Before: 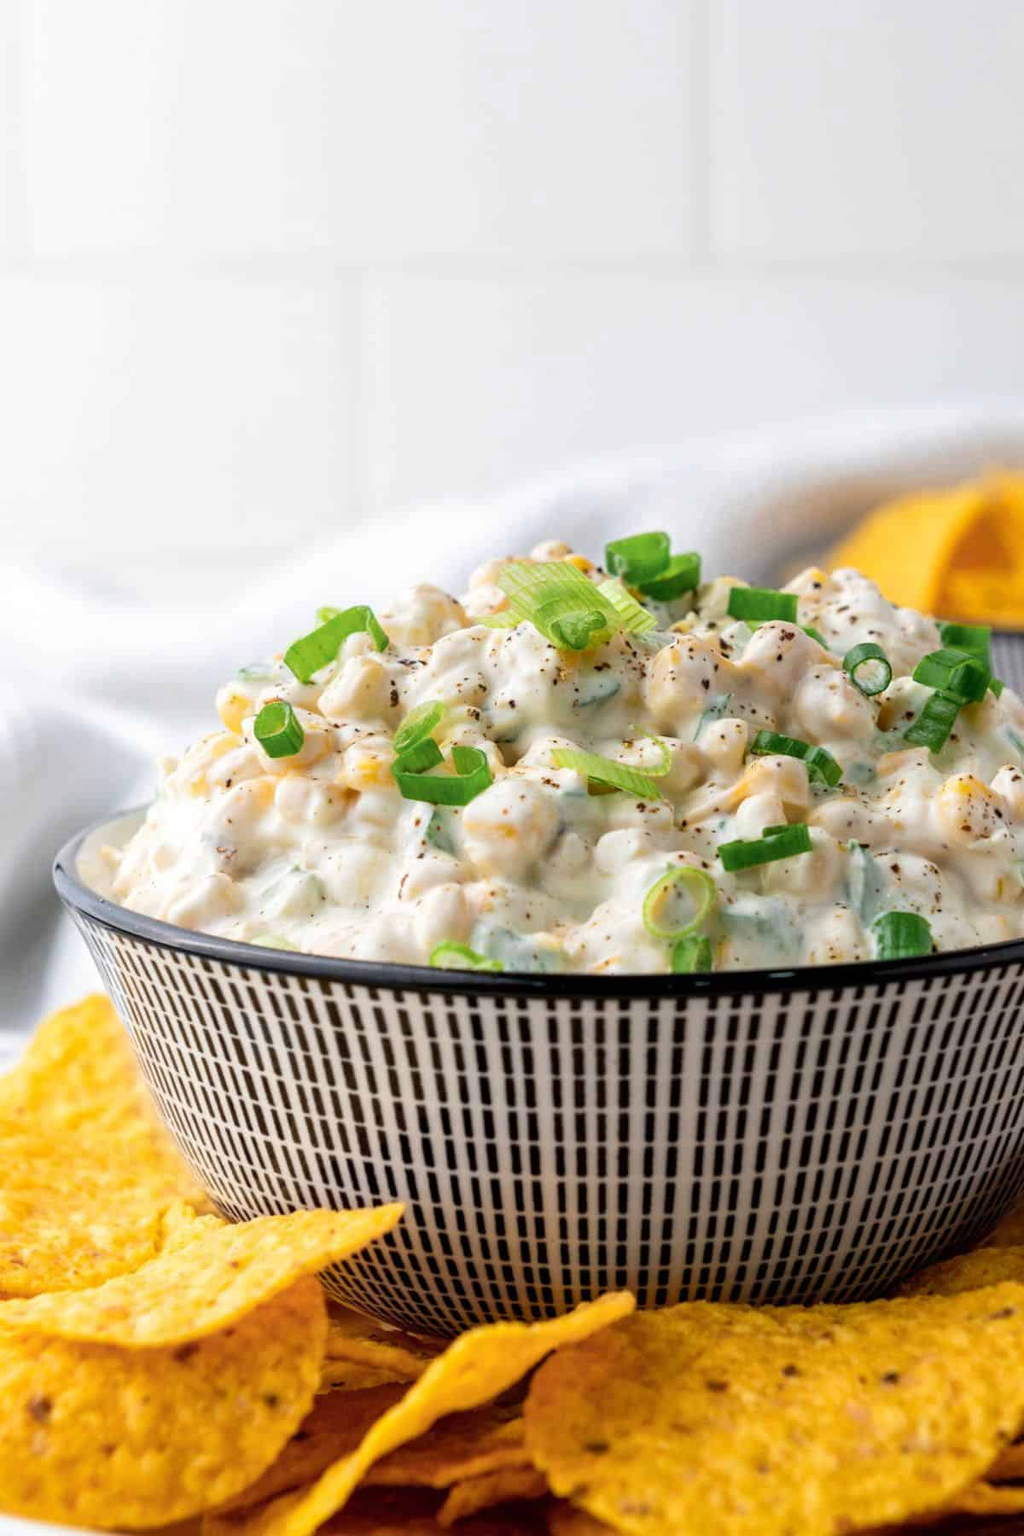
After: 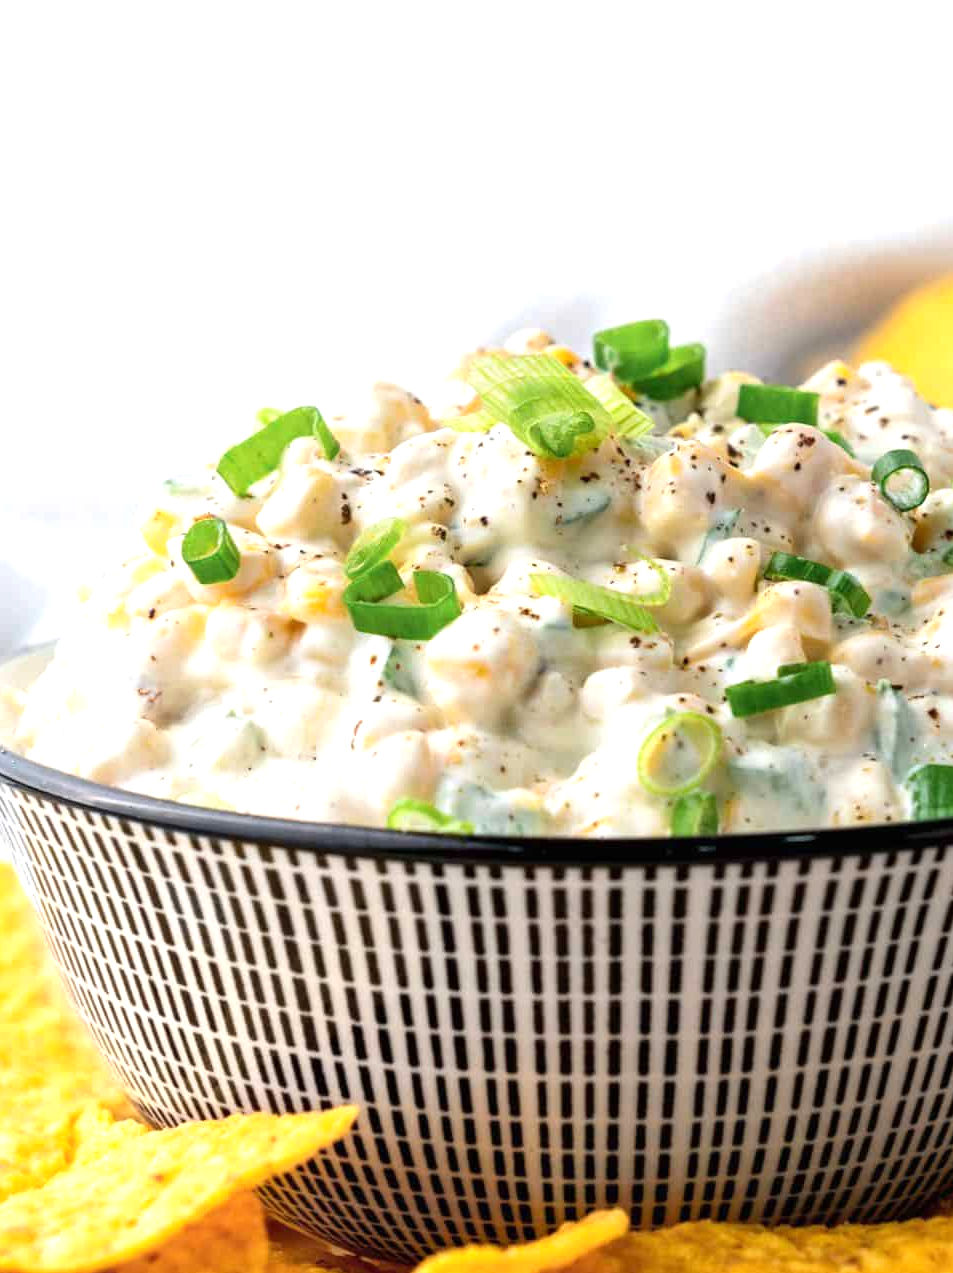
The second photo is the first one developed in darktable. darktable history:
exposure: black level correction 0, exposure 0.5 EV, compensate highlight preservation false
crop: left 9.712%, top 16.928%, right 10.845%, bottom 12.332%
white balance: emerald 1
